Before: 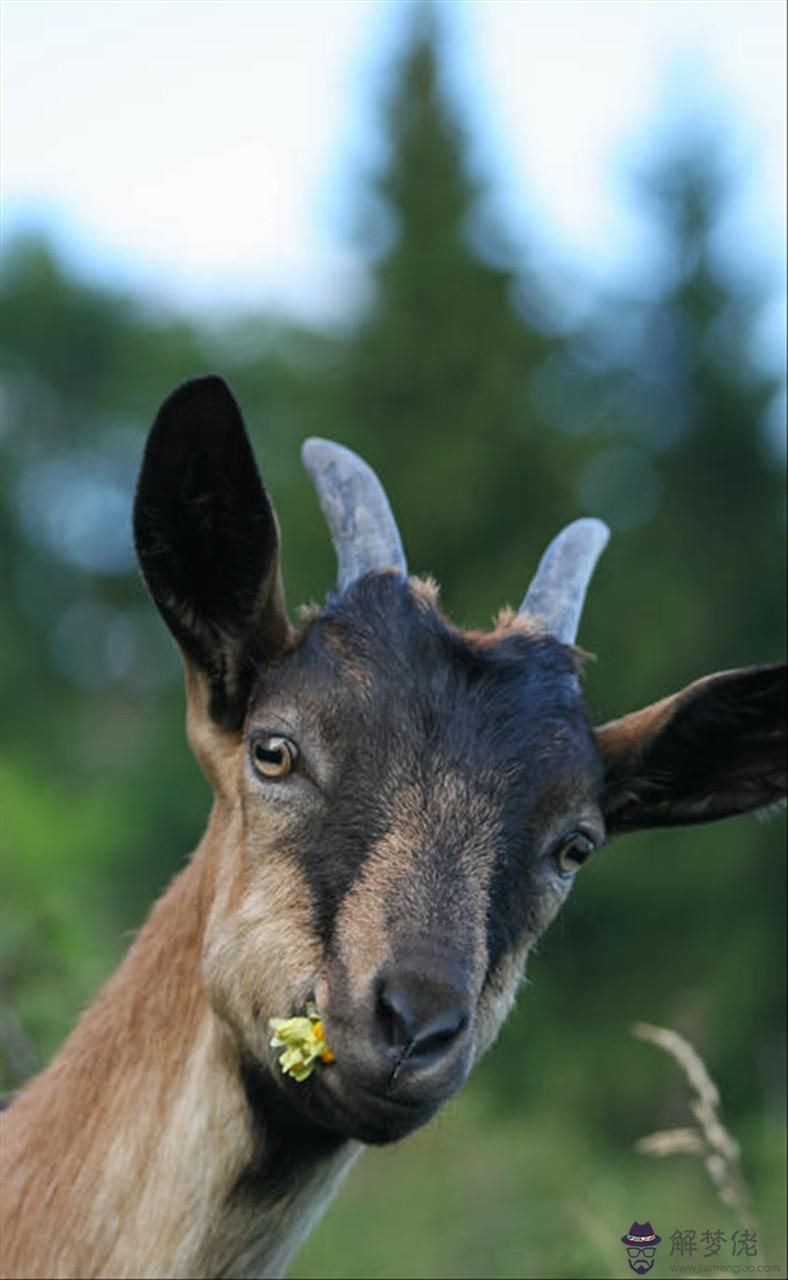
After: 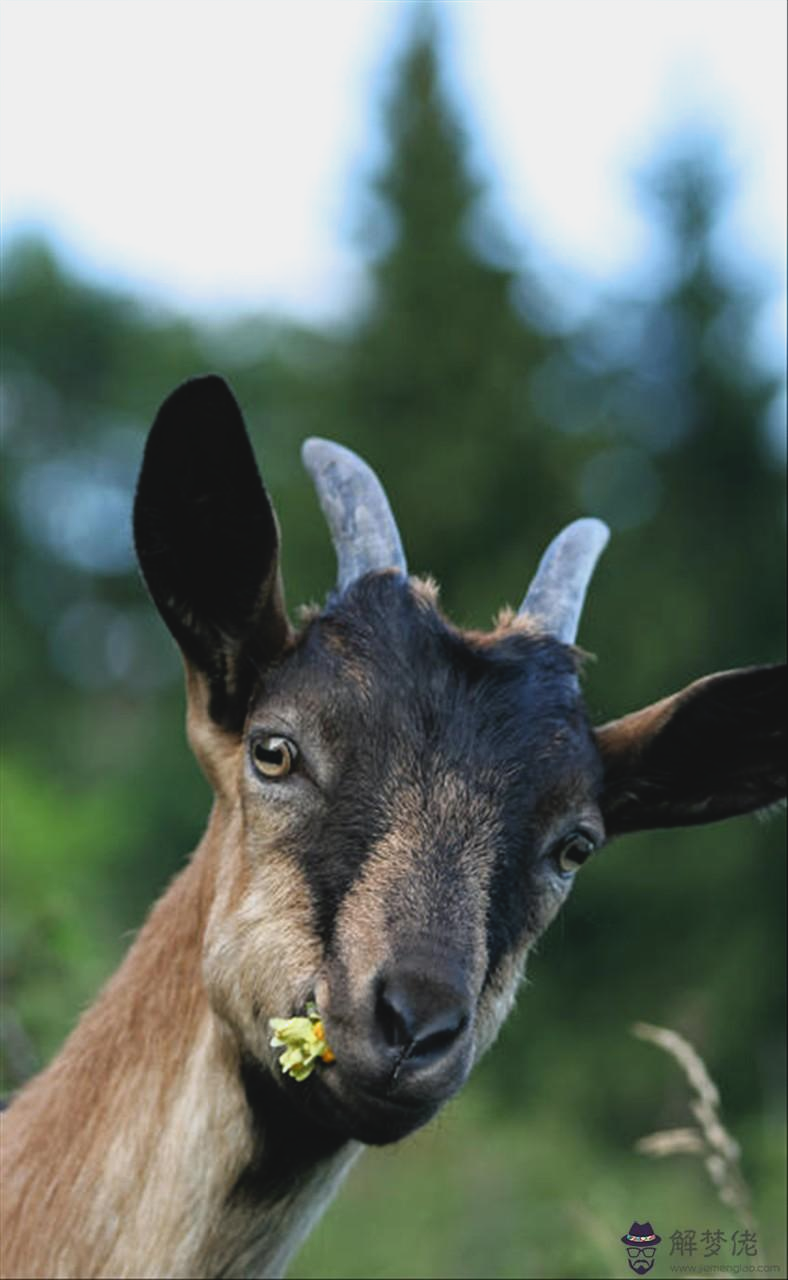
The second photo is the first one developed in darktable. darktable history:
contrast brightness saturation: contrast -0.11
filmic rgb: black relative exposure -9.08 EV, white relative exposure 2.3 EV, hardness 7.49
